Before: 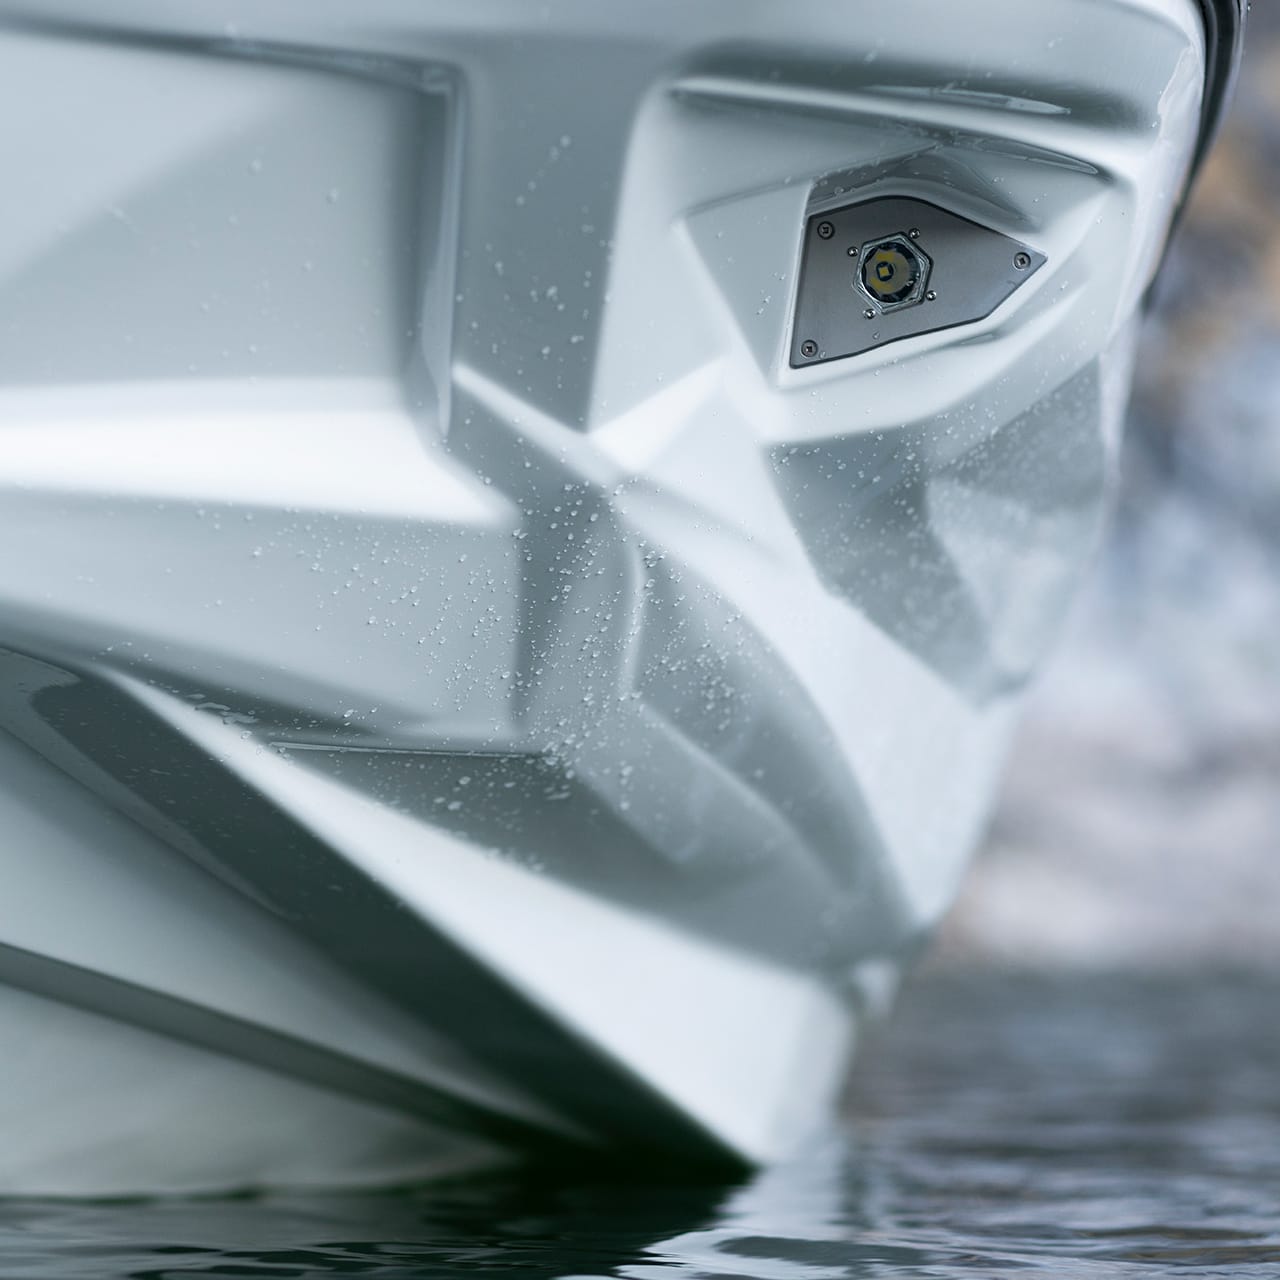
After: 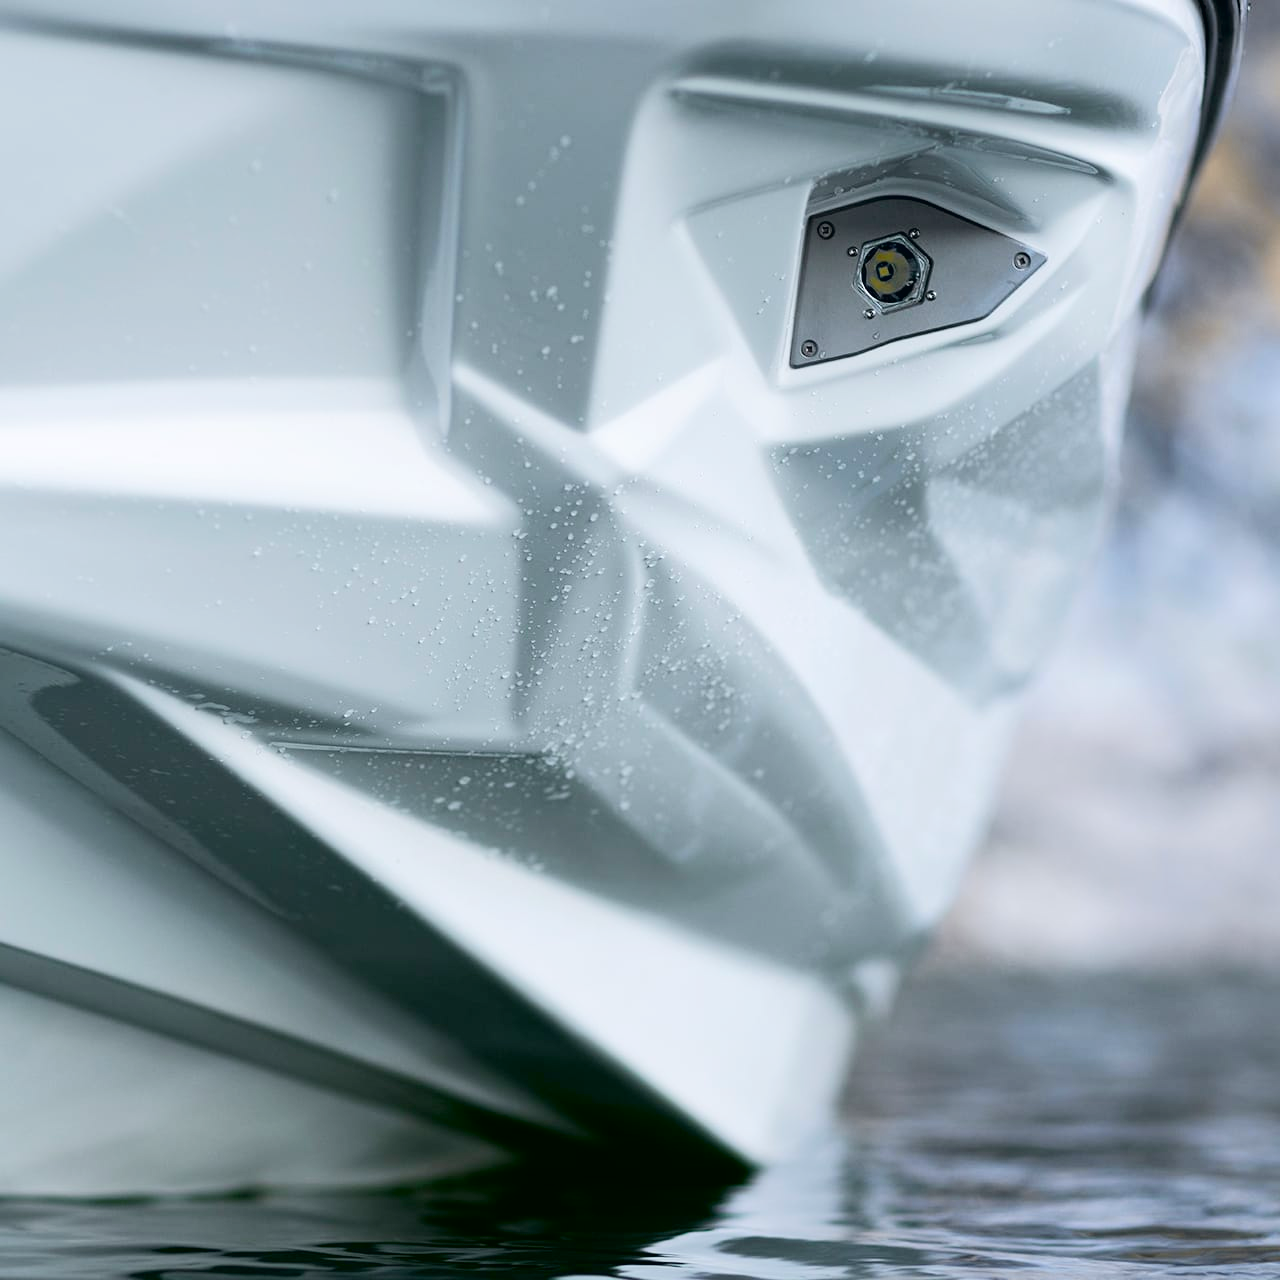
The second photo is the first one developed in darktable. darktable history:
tone curve: curves: ch0 [(0, 0.013) (0.054, 0.018) (0.205, 0.191) (0.289, 0.292) (0.39, 0.424) (0.493, 0.551) (0.666, 0.743) (0.795, 0.841) (1, 0.998)]; ch1 [(0, 0) (0.385, 0.343) (0.439, 0.415) (0.494, 0.495) (0.501, 0.501) (0.51, 0.509) (0.548, 0.554) (0.586, 0.614) (0.66, 0.706) (0.783, 0.804) (1, 1)]; ch2 [(0, 0) (0.304, 0.31) (0.403, 0.399) (0.441, 0.428) (0.47, 0.469) (0.498, 0.496) (0.524, 0.538) (0.566, 0.579) (0.633, 0.665) (0.7, 0.711) (1, 1)], color space Lab, independent channels, preserve colors none
